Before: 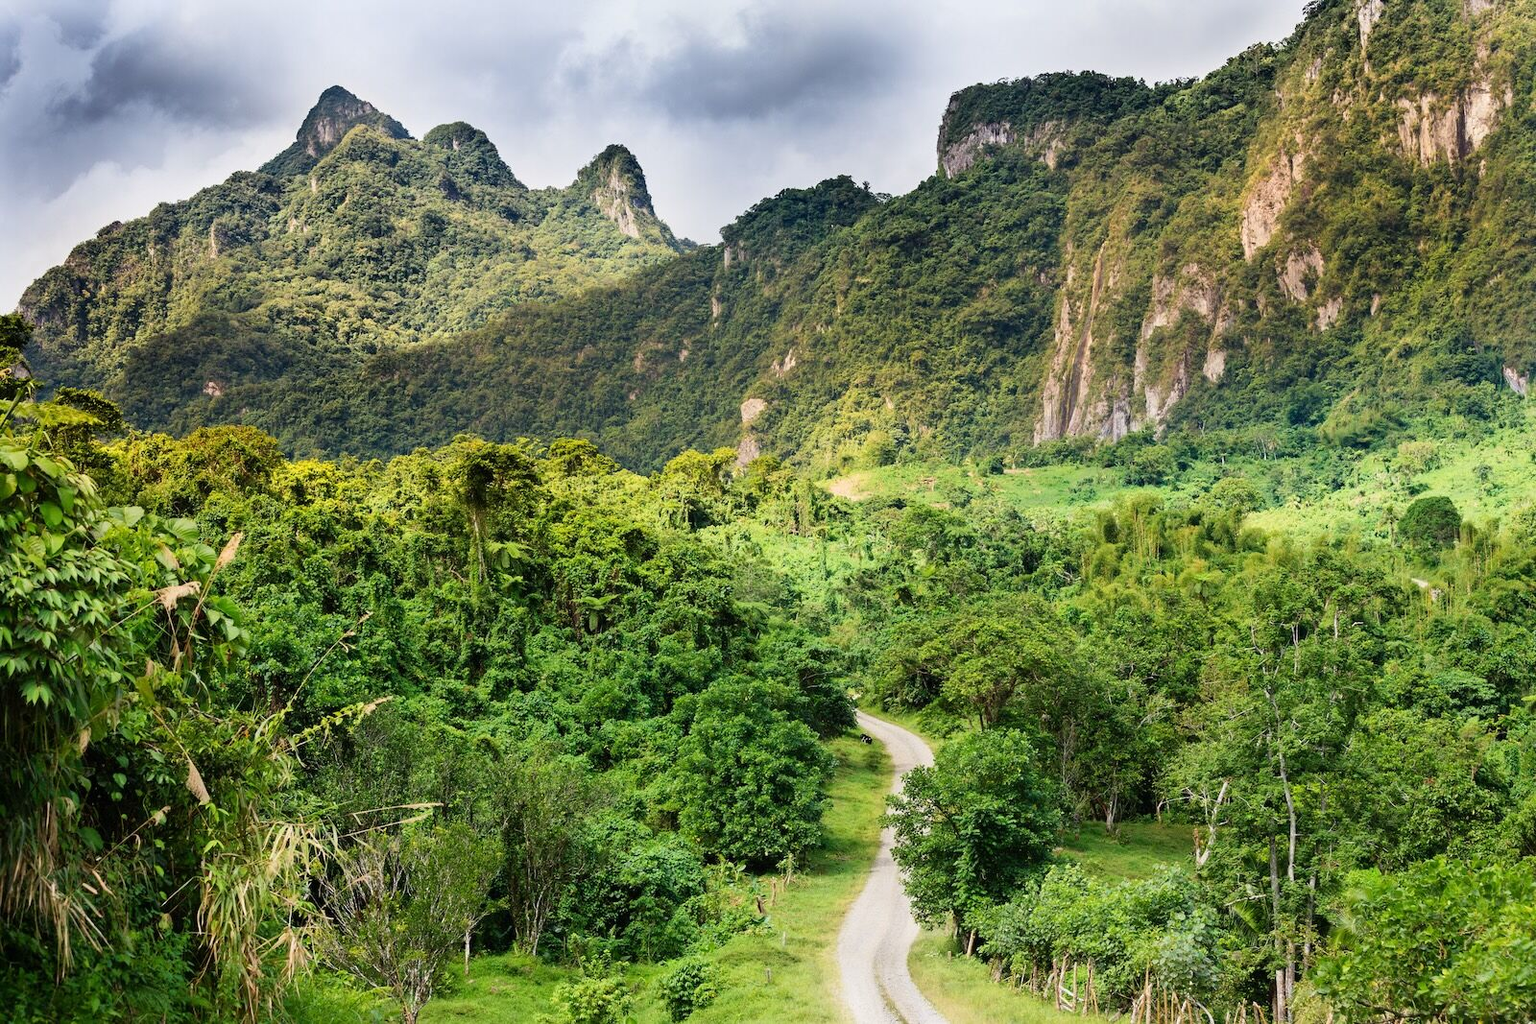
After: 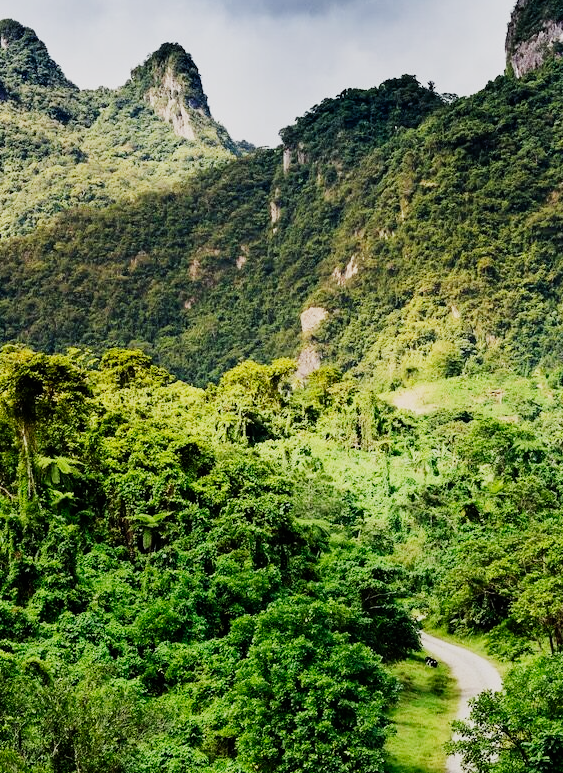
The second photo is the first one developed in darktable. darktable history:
crop and rotate: left 29.476%, top 10.214%, right 35.32%, bottom 17.333%
sigmoid: contrast 1.81, skew -0.21, preserve hue 0%, red attenuation 0.1, red rotation 0.035, green attenuation 0.1, green rotation -0.017, blue attenuation 0.15, blue rotation -0.052, base primaries Rec2020
